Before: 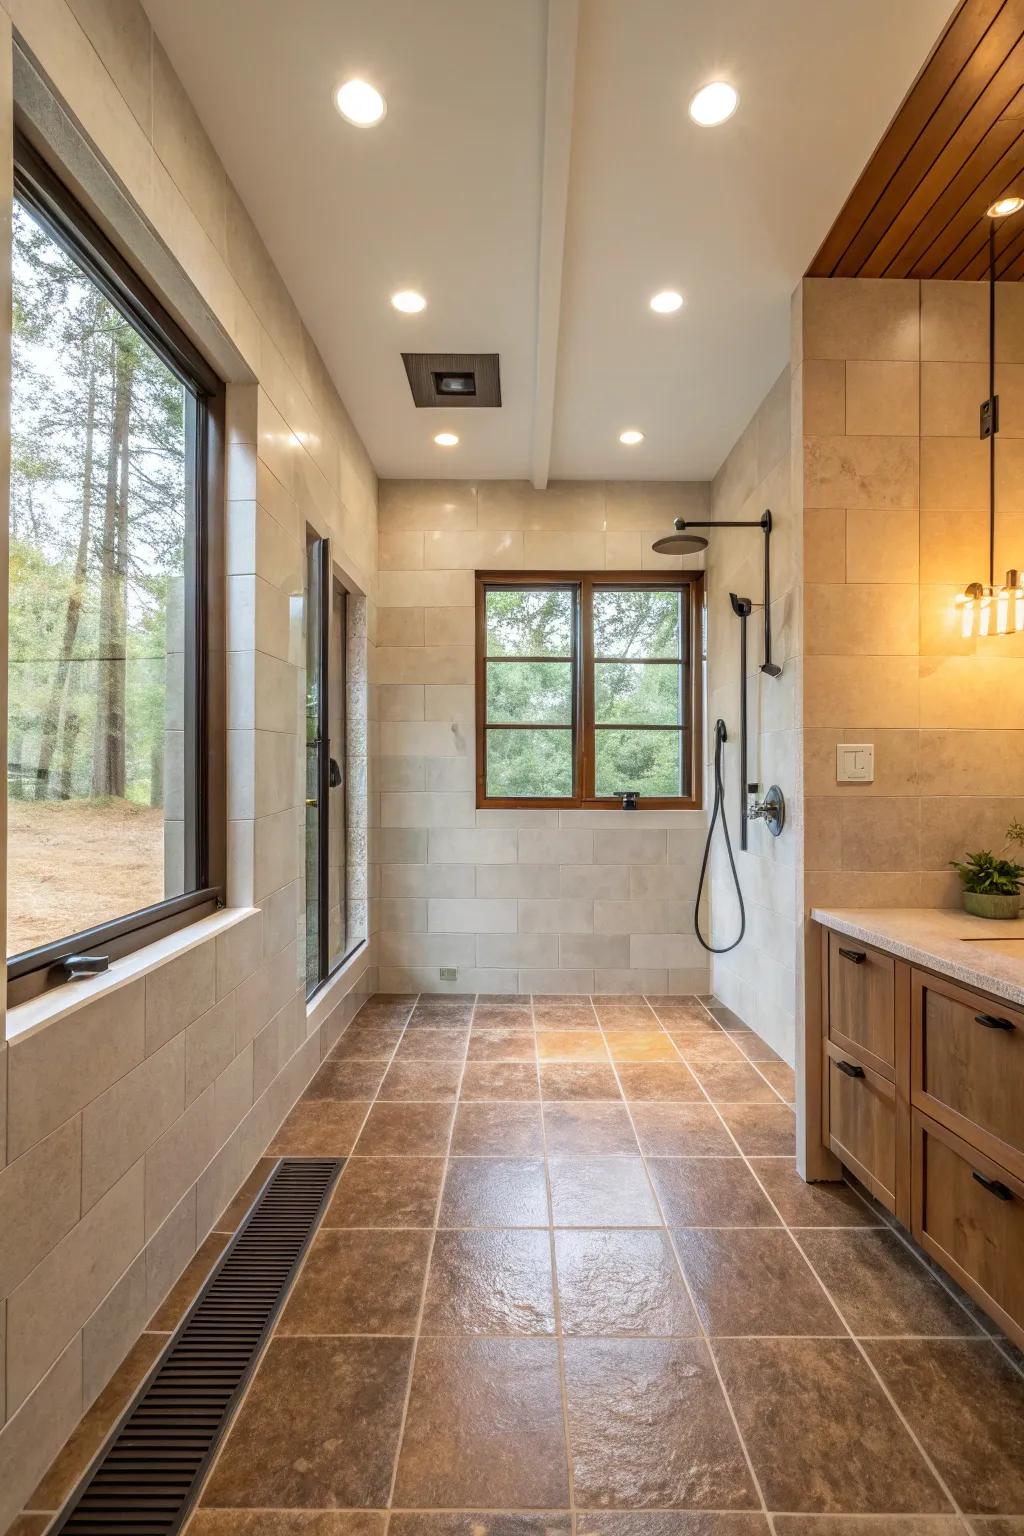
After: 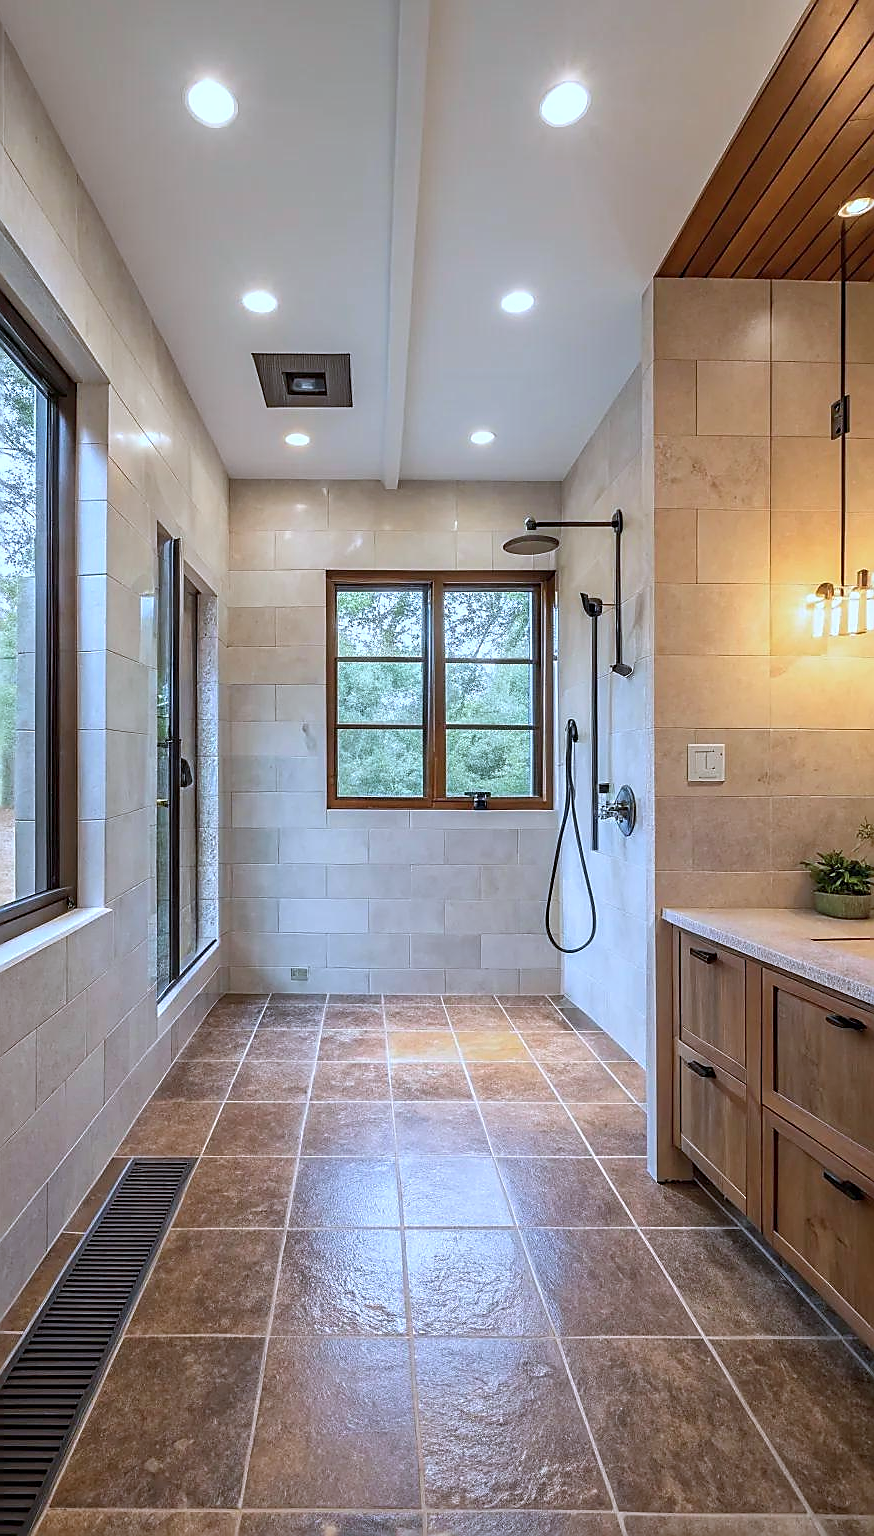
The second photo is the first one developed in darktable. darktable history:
crop and rotate: left 14.584%
color calibration: illuminant custom, x 0.39, y 0.392, temperature 3856.94 K
sharpen: radius 1.4, amount 1.25, threshold 0.7
